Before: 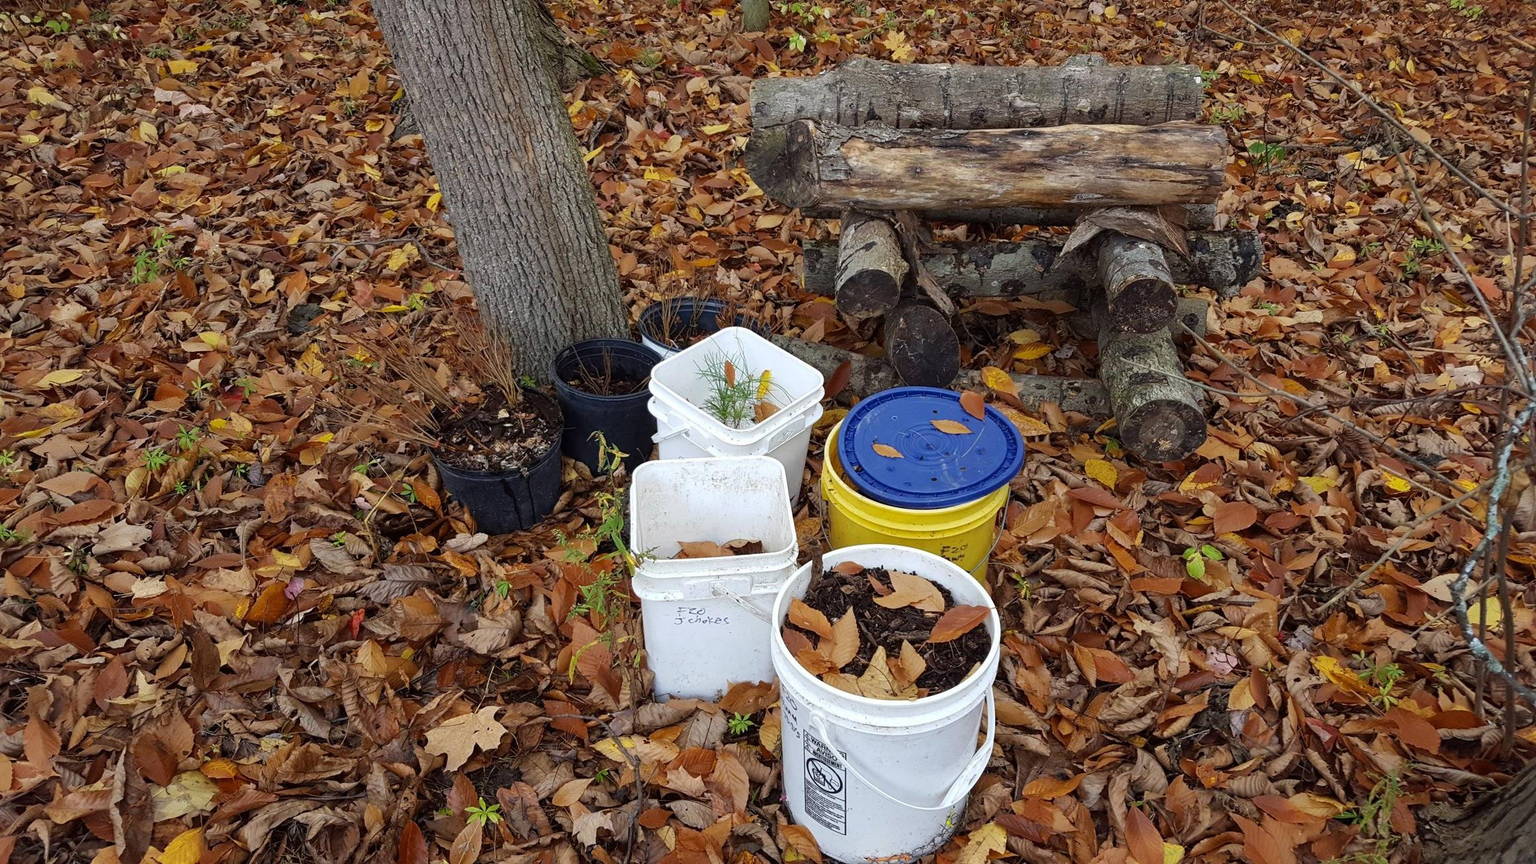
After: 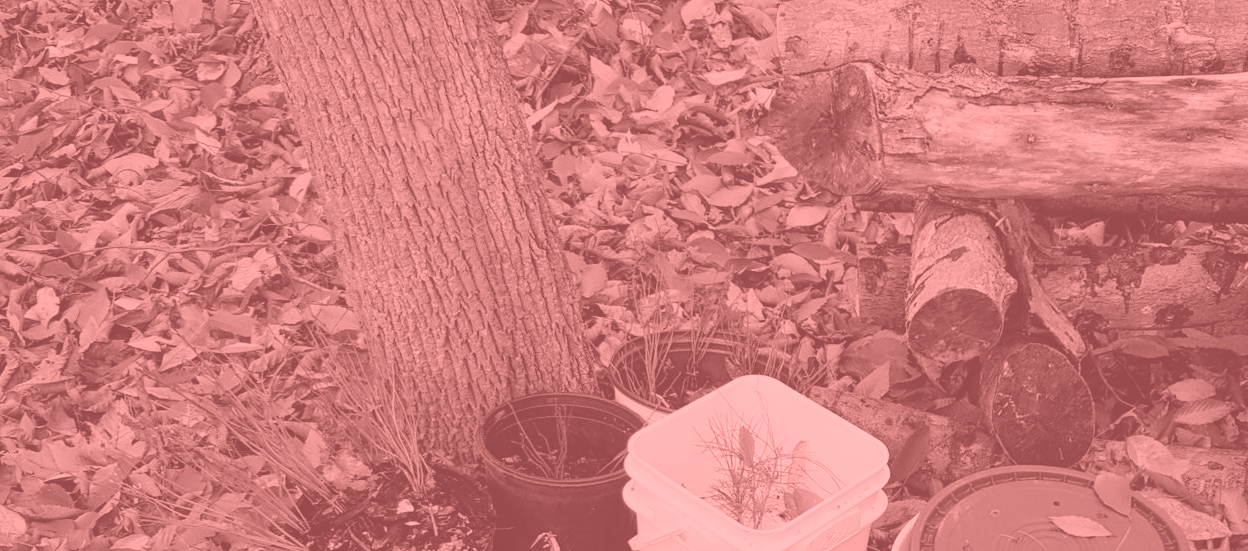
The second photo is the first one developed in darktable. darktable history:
colorize: saturation 51%, source mix 50.67%, lightness 50.67%
exposure: exposure 0.2 EV, compensate highlight preservation false
white balance: red 1.004, blue 1.096
crop: left 15.306%, top 9.065%, right 30.789%, bottom 48.638%
contrast brightness saturation: contrast 0.06, brightness -0.01, saturation -0.23
filmic rgb: hardness 4.17
